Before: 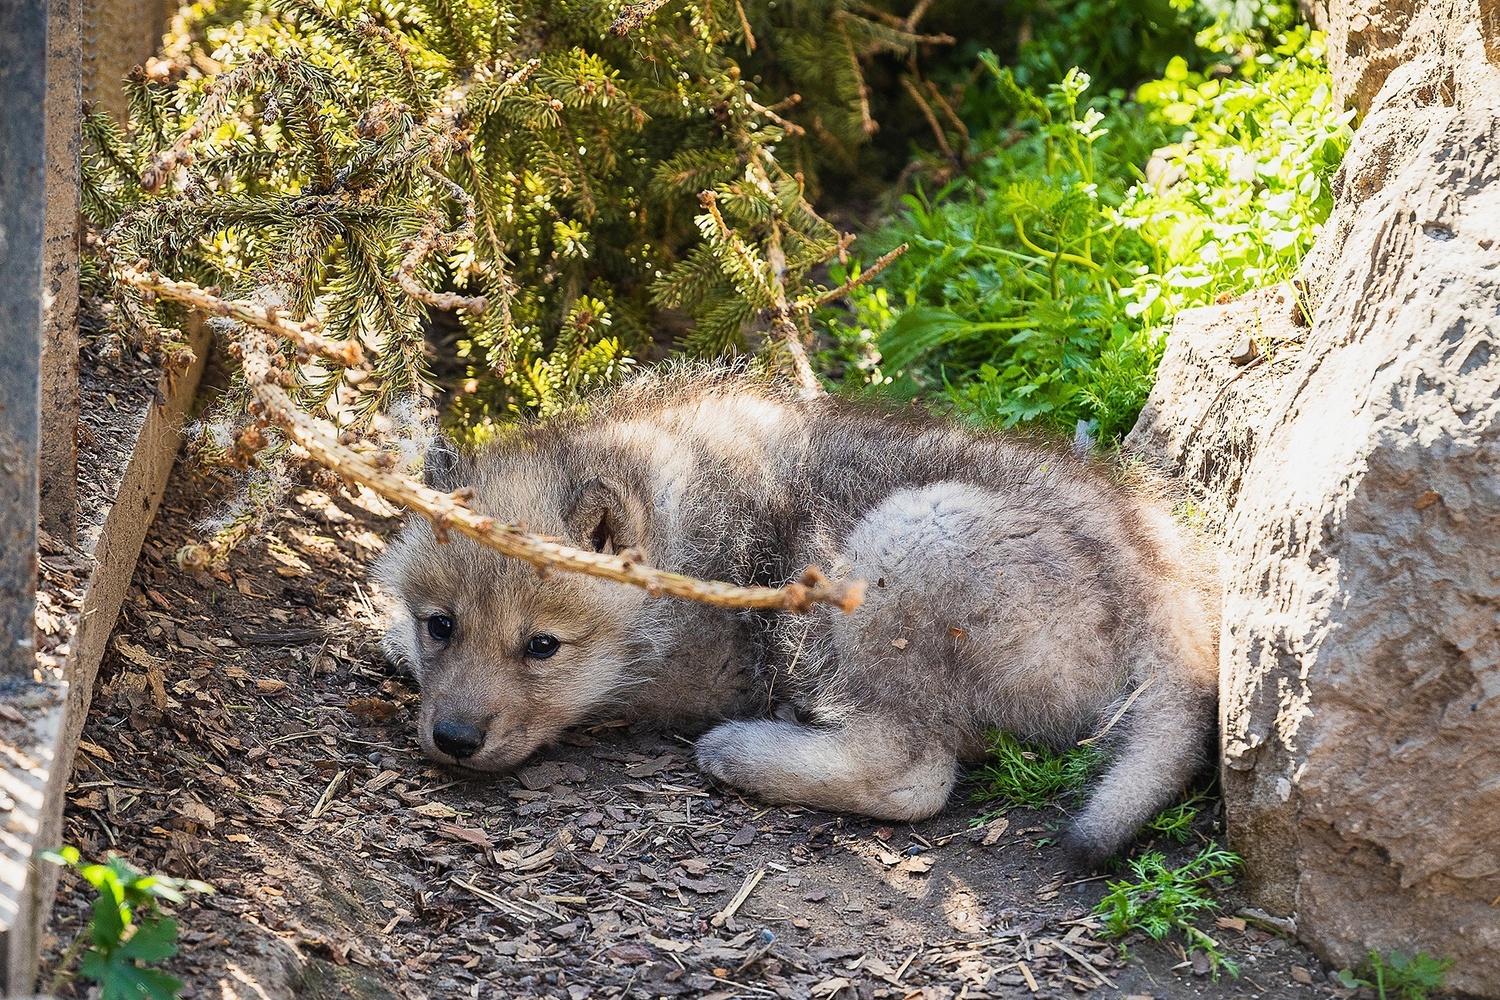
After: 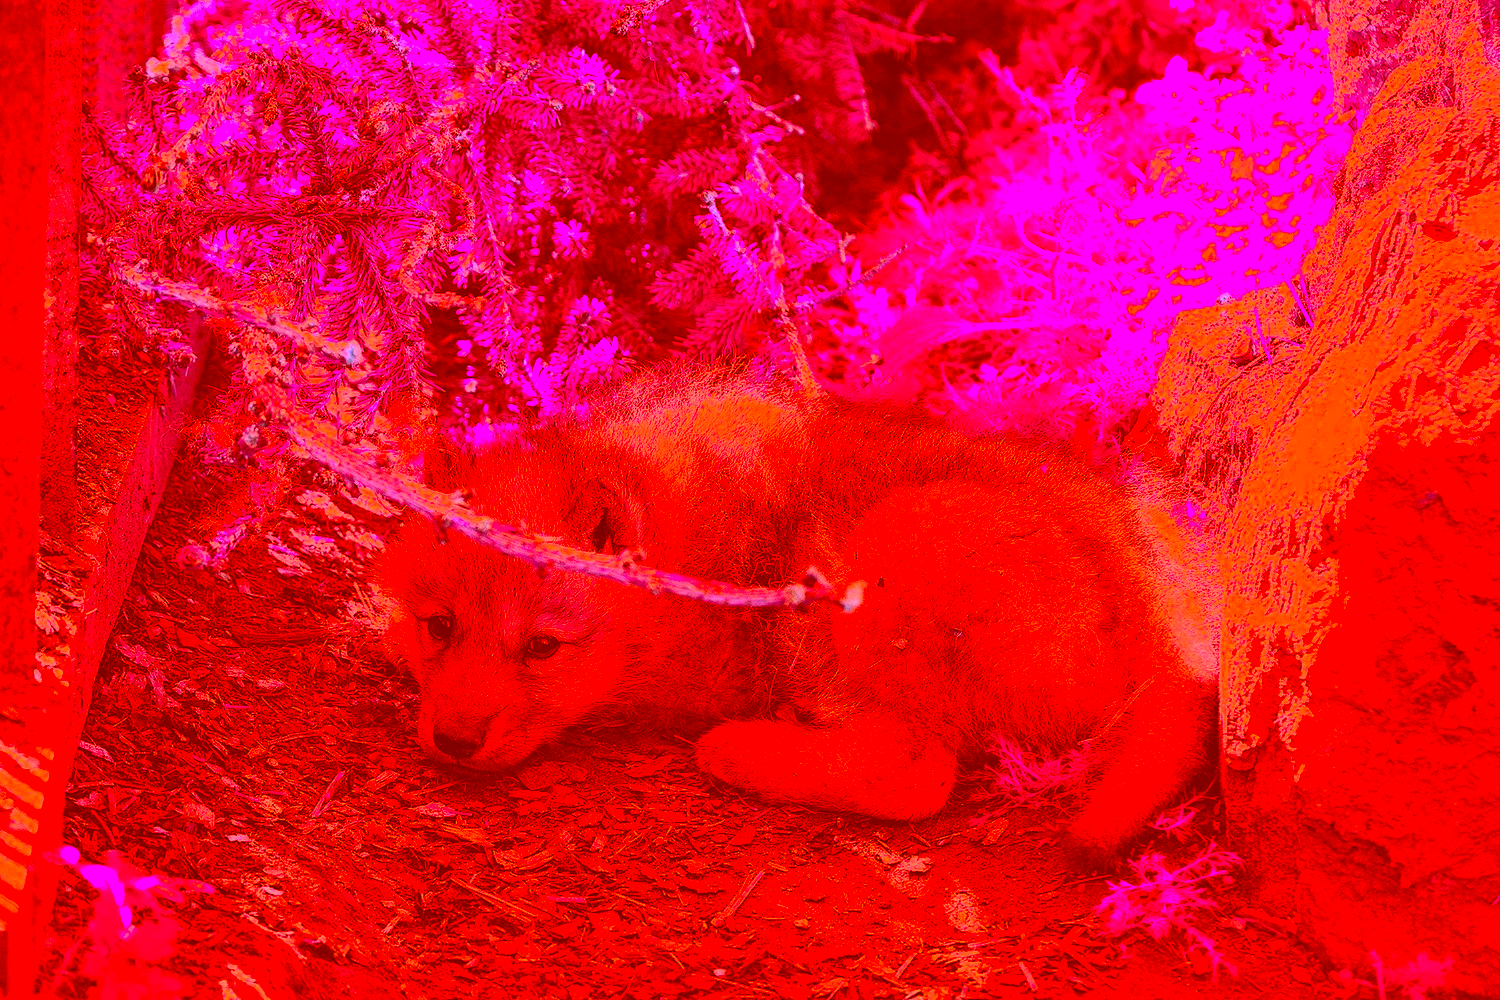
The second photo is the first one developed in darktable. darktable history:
color correction: highlights a* -39.68, highlights b* -40, shadows a* -40, shadows b* -40, saturation -3
white balance: emerald 1
